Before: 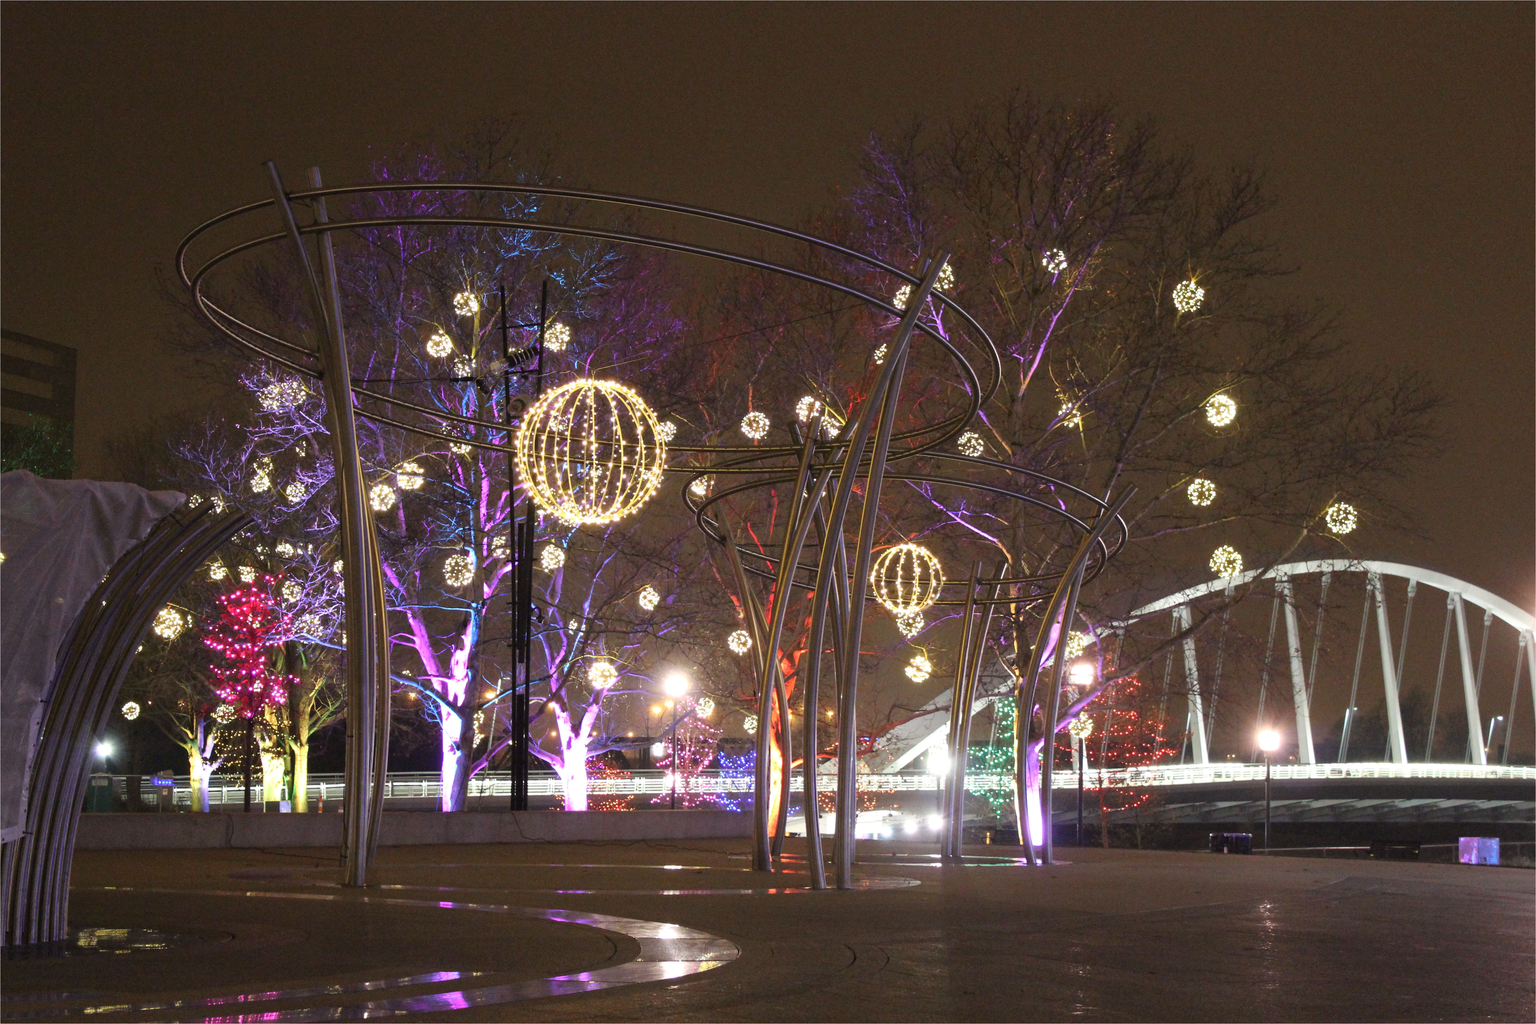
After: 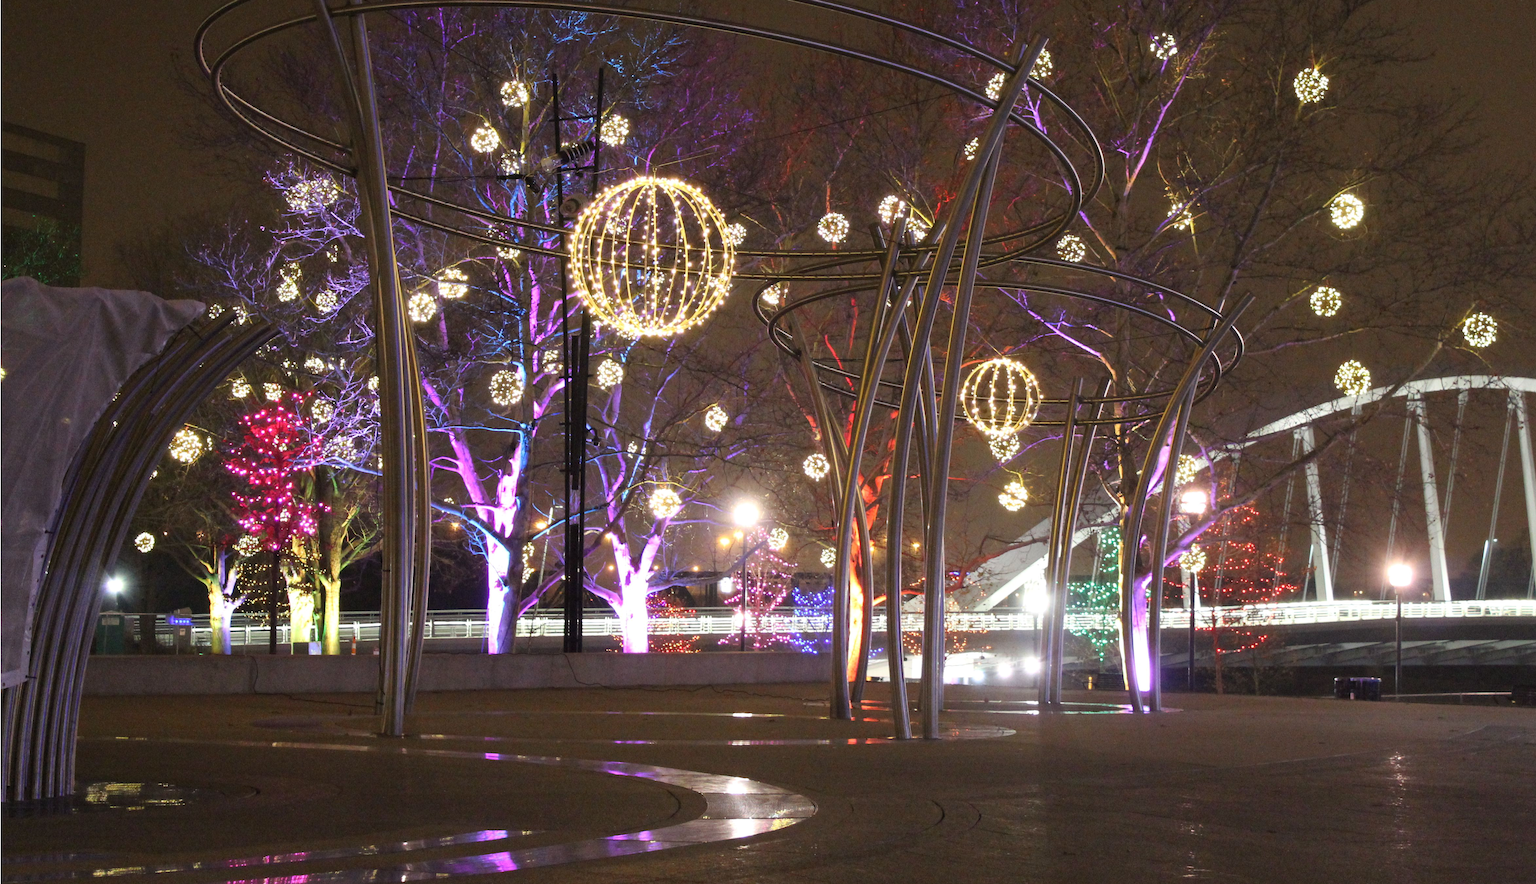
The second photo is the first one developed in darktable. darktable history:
crop: top 21.413%, right 9.324%, bottom 0.247%
